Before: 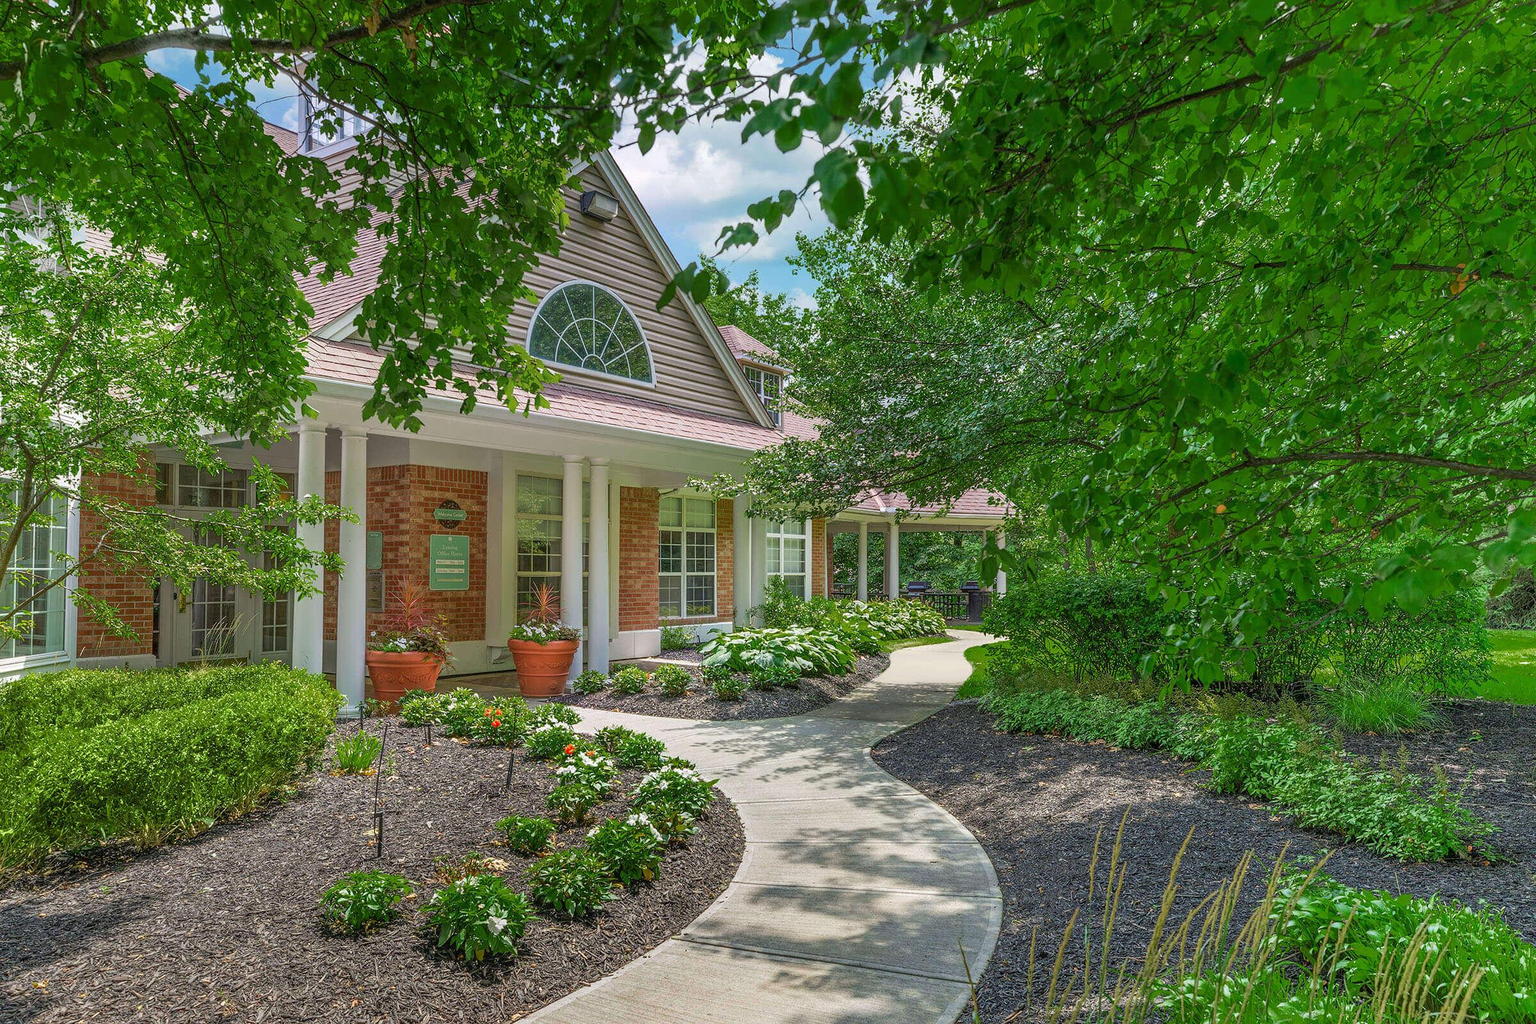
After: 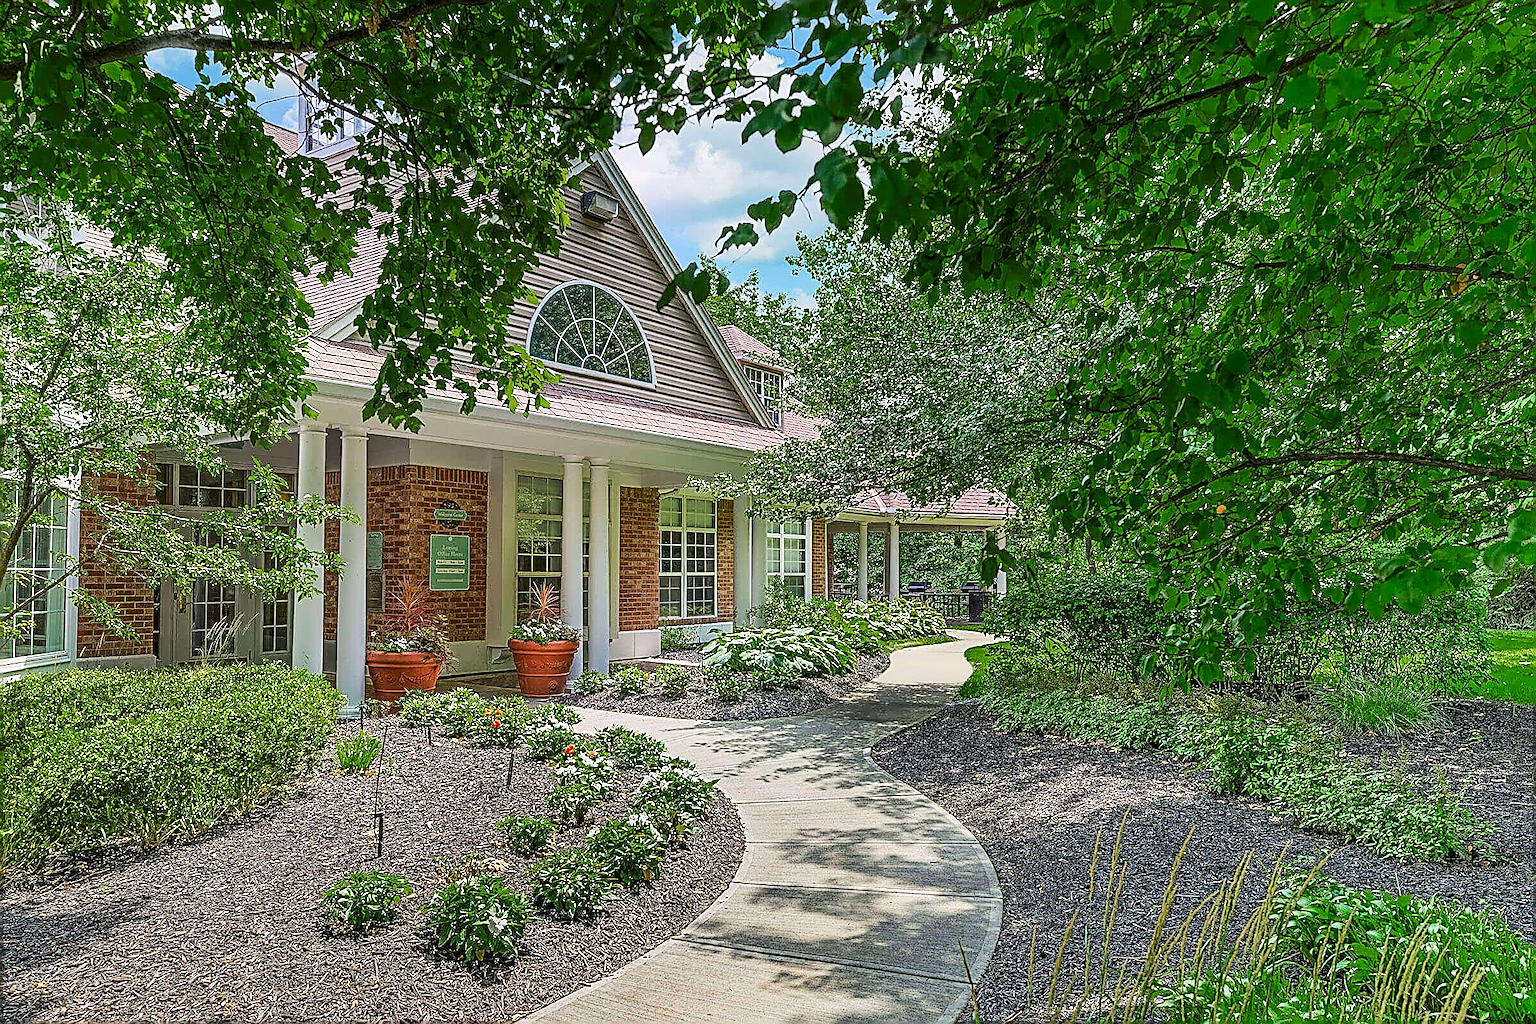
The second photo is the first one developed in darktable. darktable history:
contrast brightness saturation: brightness -0.091
sharpen: amount 1.862
tone curve: curves: ch0 [(0, 0) (0.078, 0.052) (0.236, 0.22) (0.427, 0.472) (0.508, 0.586) (0.654, 0.742) (0.793, 0.851) (0.994, 0.974)]; ch1 [(0, 0) (0.161, 0.092) (0.35, 0.33) (0.392, 0.392) (0.456, 0.456) (0.505, 0.502) (0.537, 0.518) (0.553, 0.534) (0.602, 0.579) (0.718, 0.718) (1, 1)]; ch2 [(0, 0) (0.346, 0.362) (0.411, 0.412) (0.502, 0.502) (0.531, 0.521) (0.586, 0.59) (0.621, 0.604) (1, 1)], color space Lab, linked channels, preserve colors none
